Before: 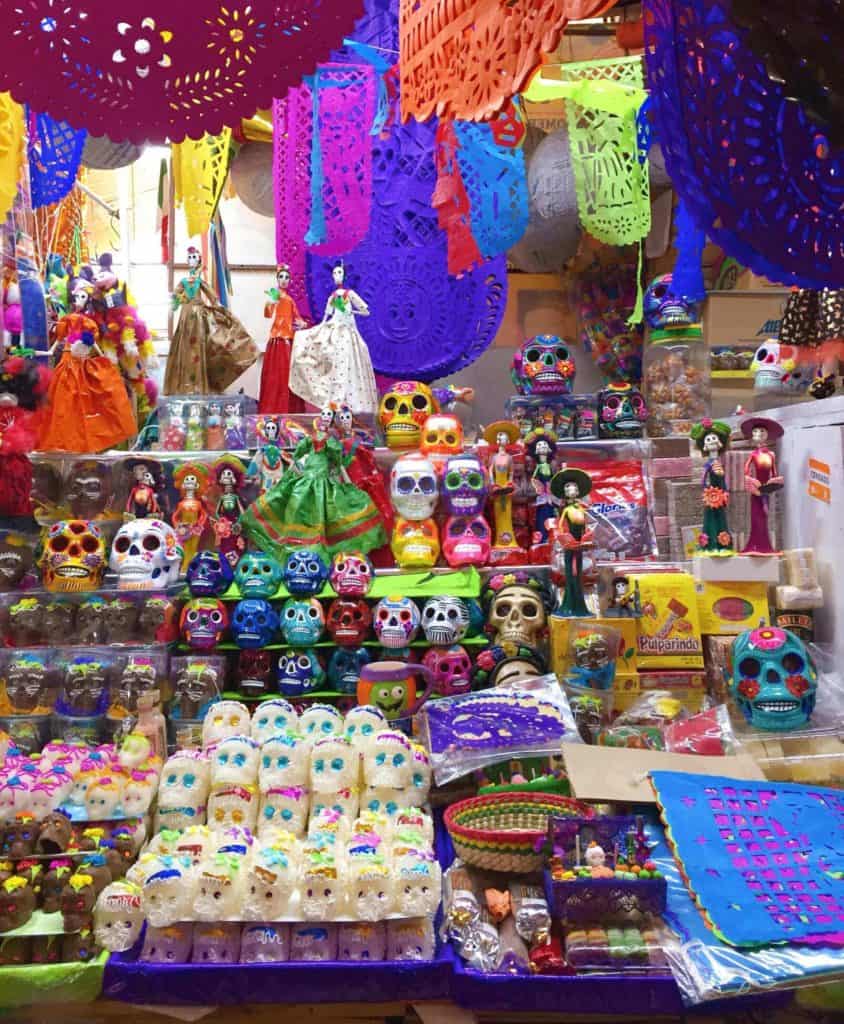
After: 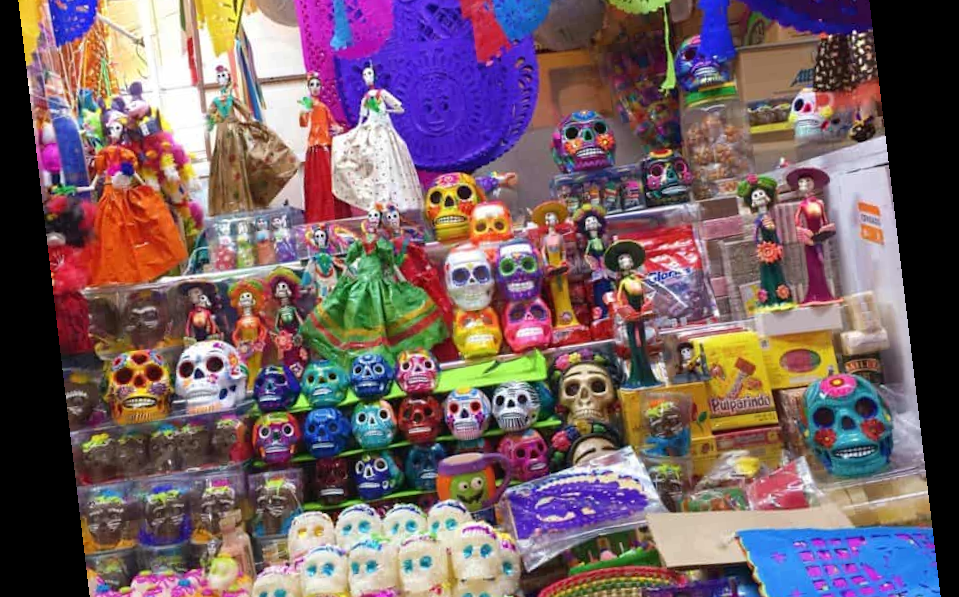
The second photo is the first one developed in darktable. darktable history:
crop and rotate: top 23.043%, bottom 23.437%
rotate and perspective: rotation -6.83°, automatic cropping off
